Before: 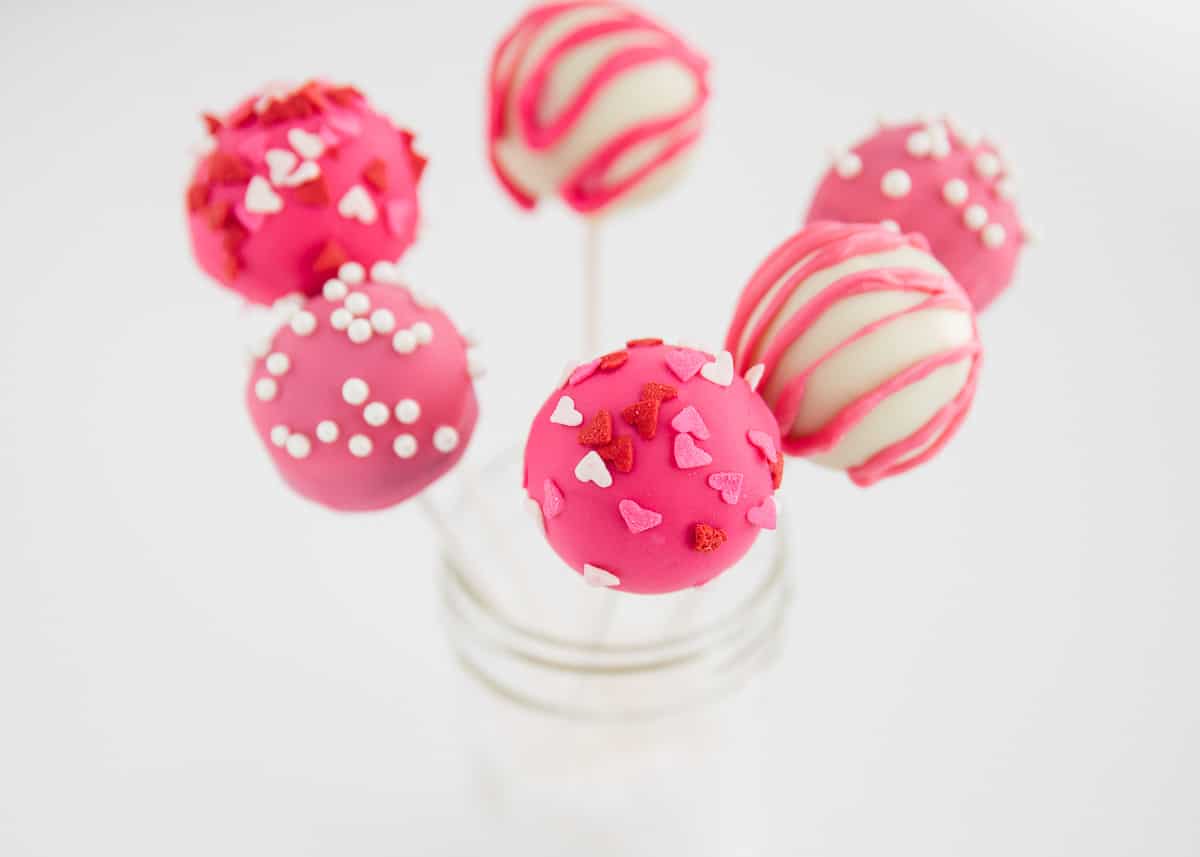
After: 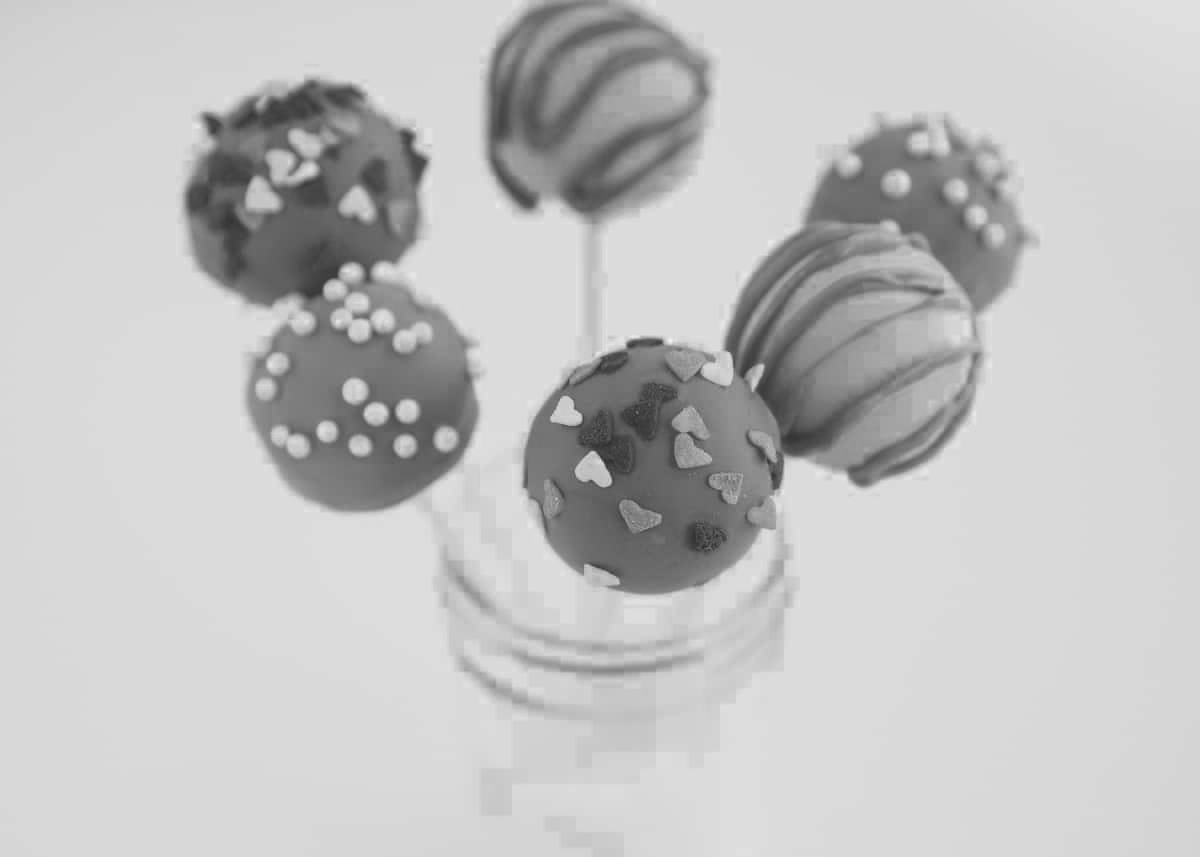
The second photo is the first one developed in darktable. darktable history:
contrast brightness saturation: contrast -0.122
color zones: curves: ch0 [(0.287, 0.048) (0.493, 0.484) (0.737, 0.816)]; ch1 [(0, 0) (0.143, 0) (0.286, 0) (0.429, 0) (0.571, 0) (0.714, 0) (0.857, 0)]
